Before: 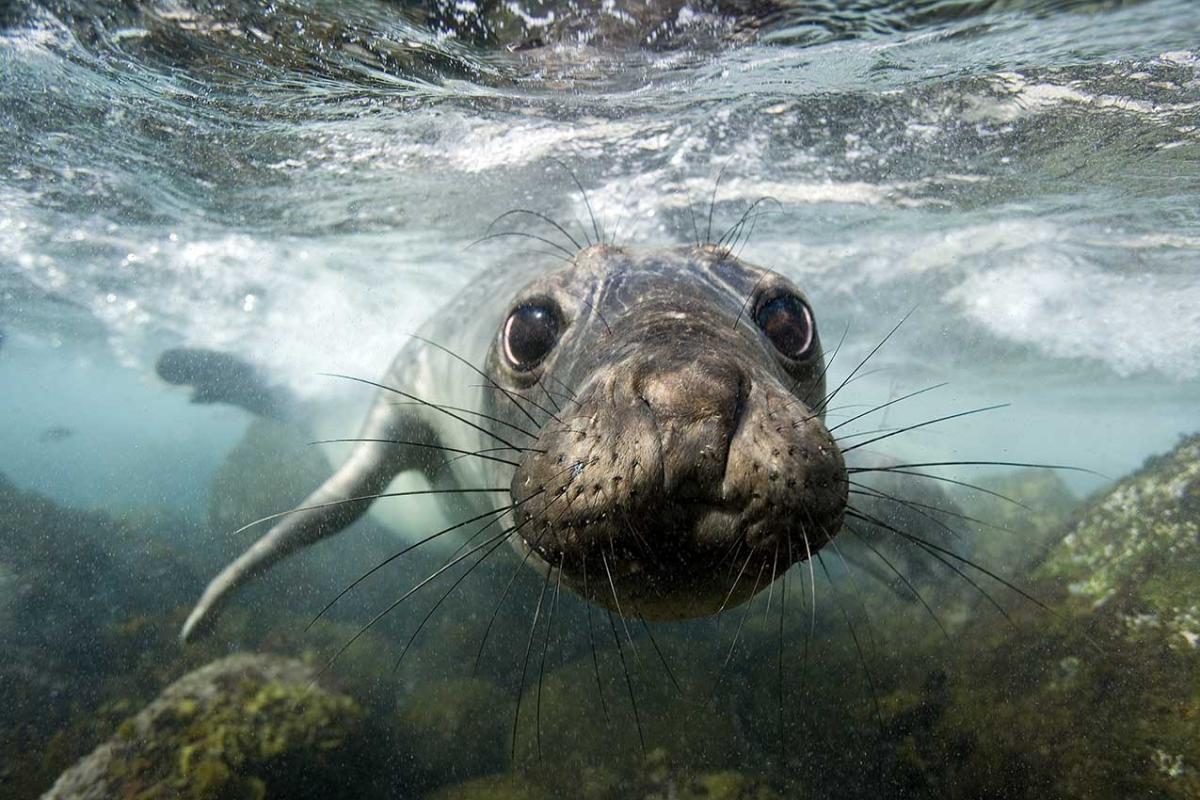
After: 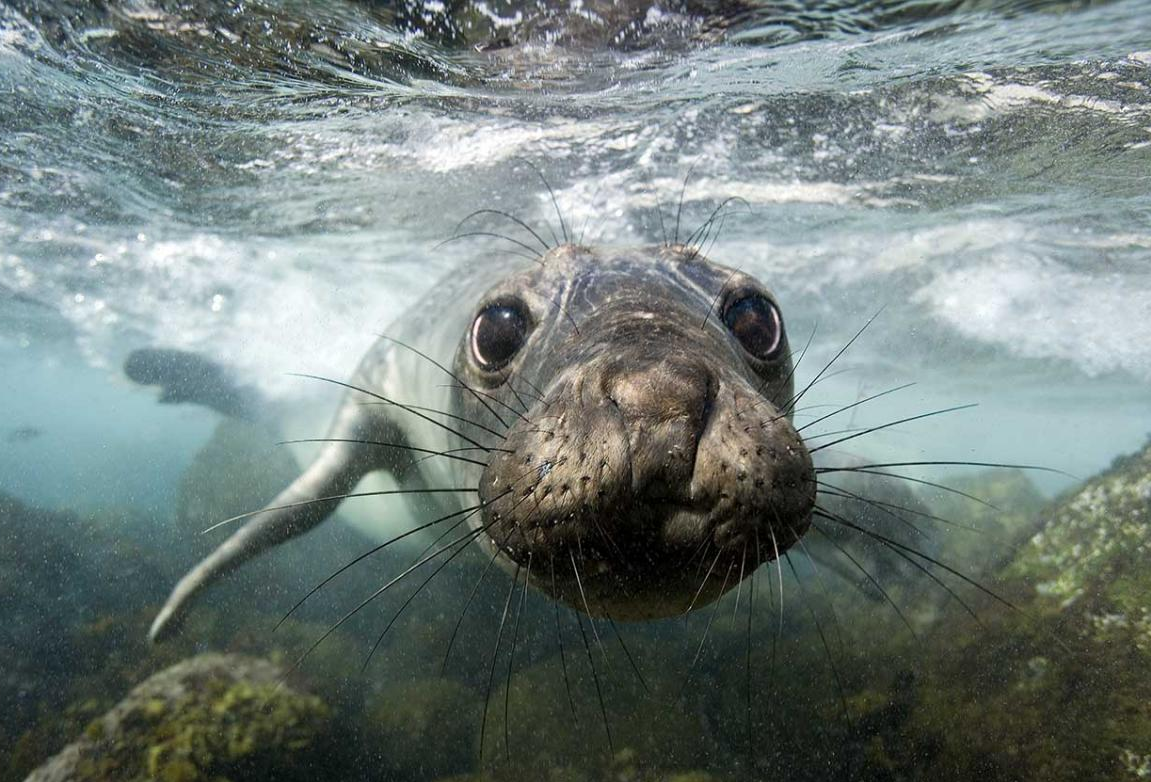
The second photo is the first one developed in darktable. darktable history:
crop and rotate: left 2.69%, right 1.313%, bottom 2.216%
